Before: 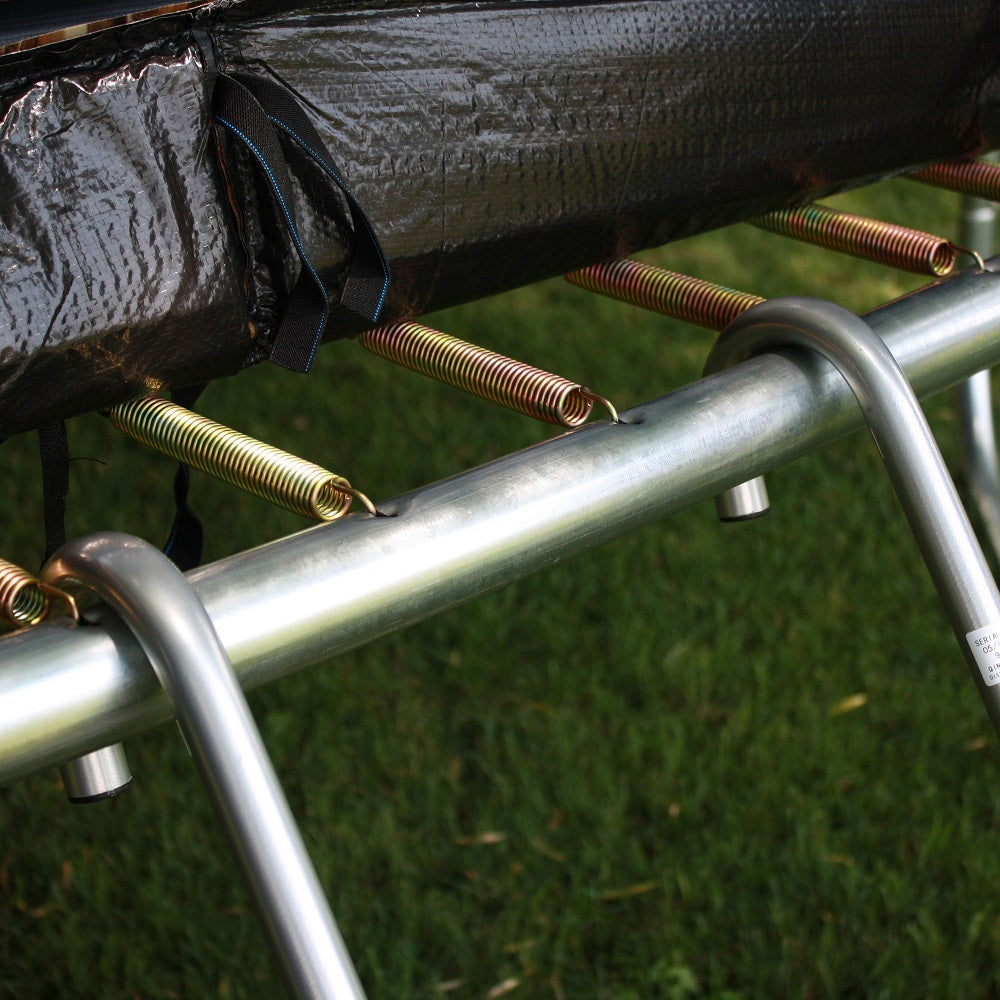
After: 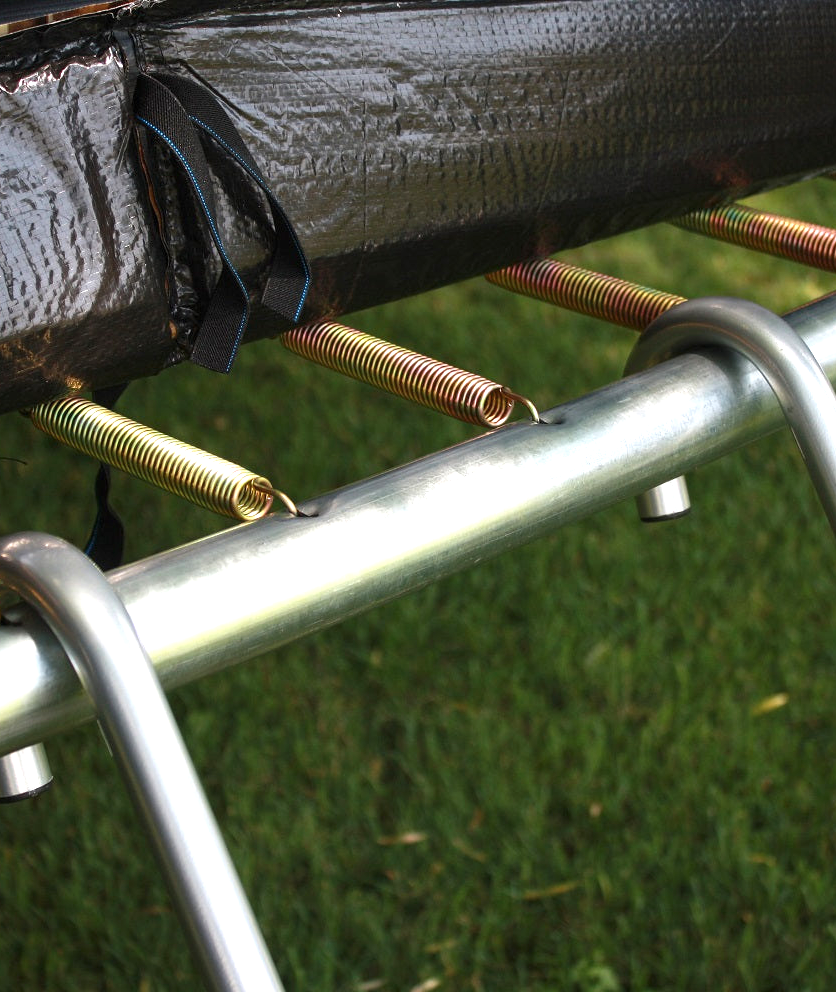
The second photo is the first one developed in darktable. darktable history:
exposure: black level correction 0, exposure 0.694 EV, compensate highlight preservation false
crop: left 7.968%, right 7.409%
